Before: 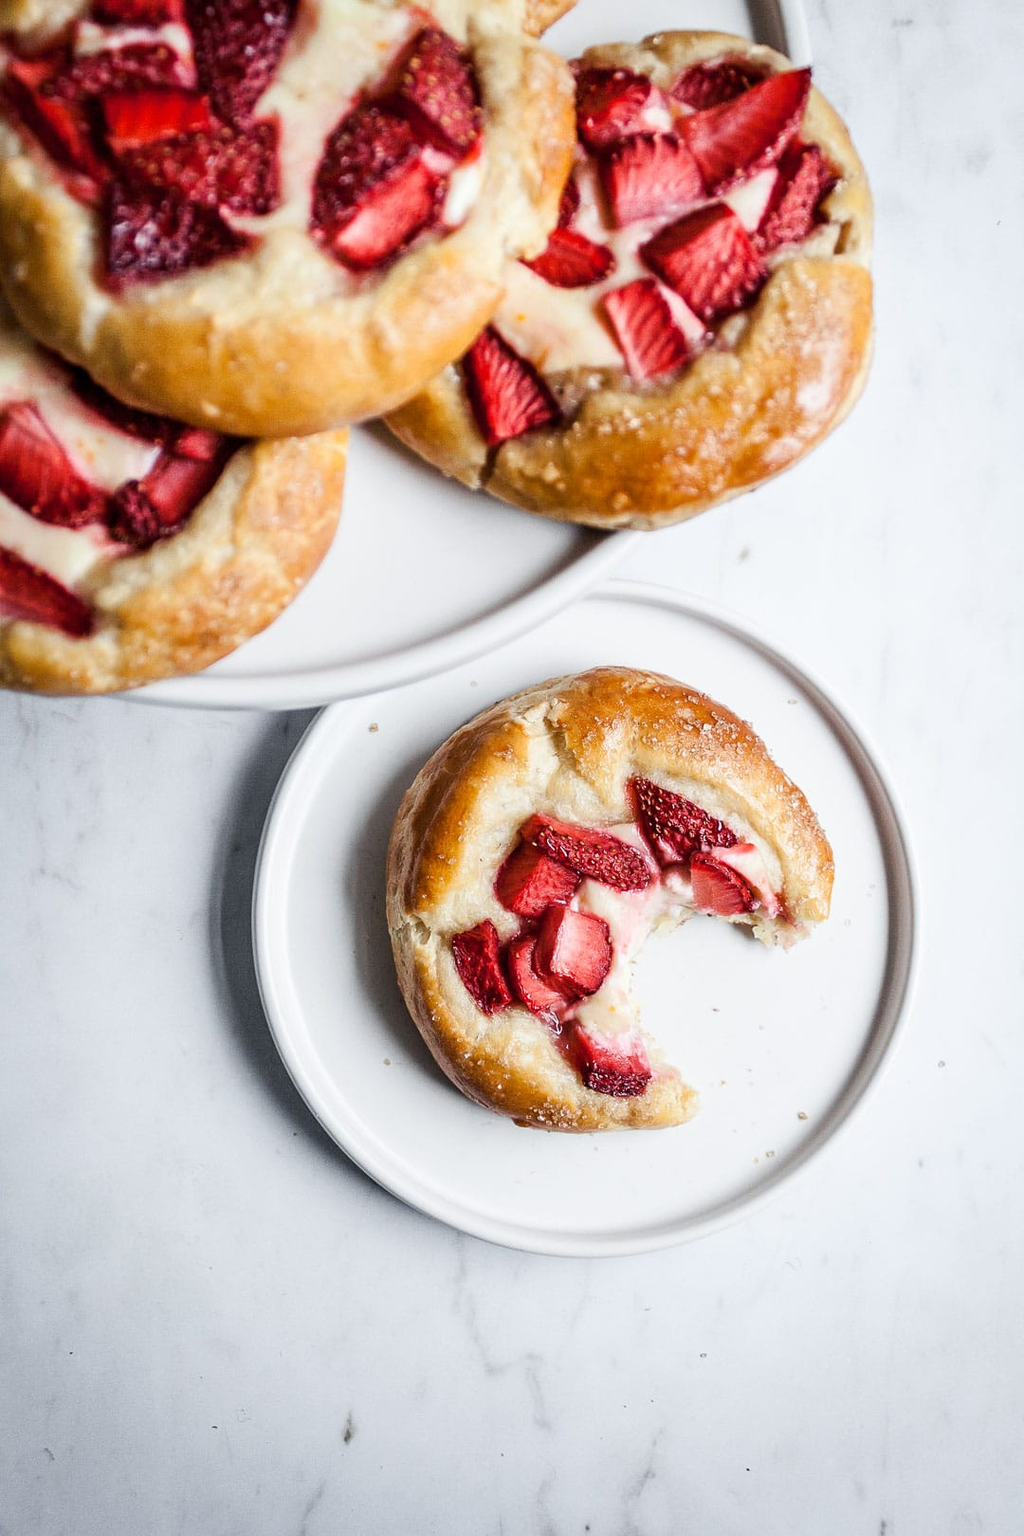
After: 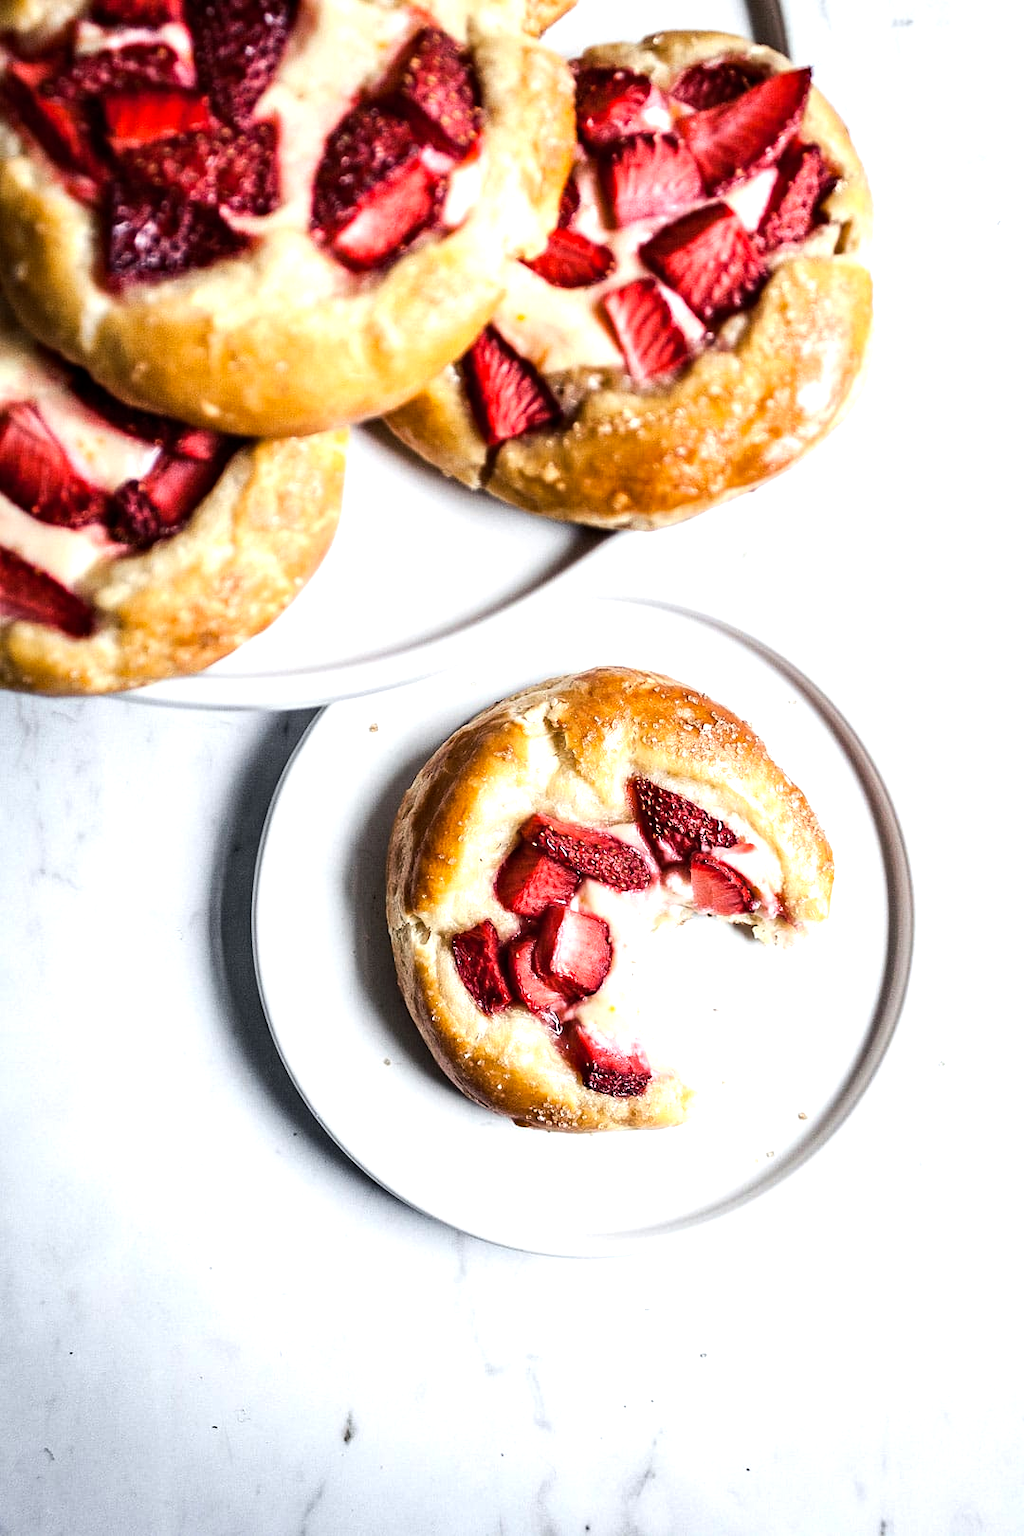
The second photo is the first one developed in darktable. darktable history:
tone equalizer: -8 EV -0.765 EV, -7 EV -0.686 EV, -6 EV -0.561 EV, -5 EV -0.386 EV, -3 EV 0.394 EV, -2 EV 0.6 EV, -1 EV 0.676 EV, +0 EV 0.749 EV, edges refinement/feathering 500, mask exposure compensation -1.57 EV, preserve details no
haze removal: compatibility mode true, adaptive false
